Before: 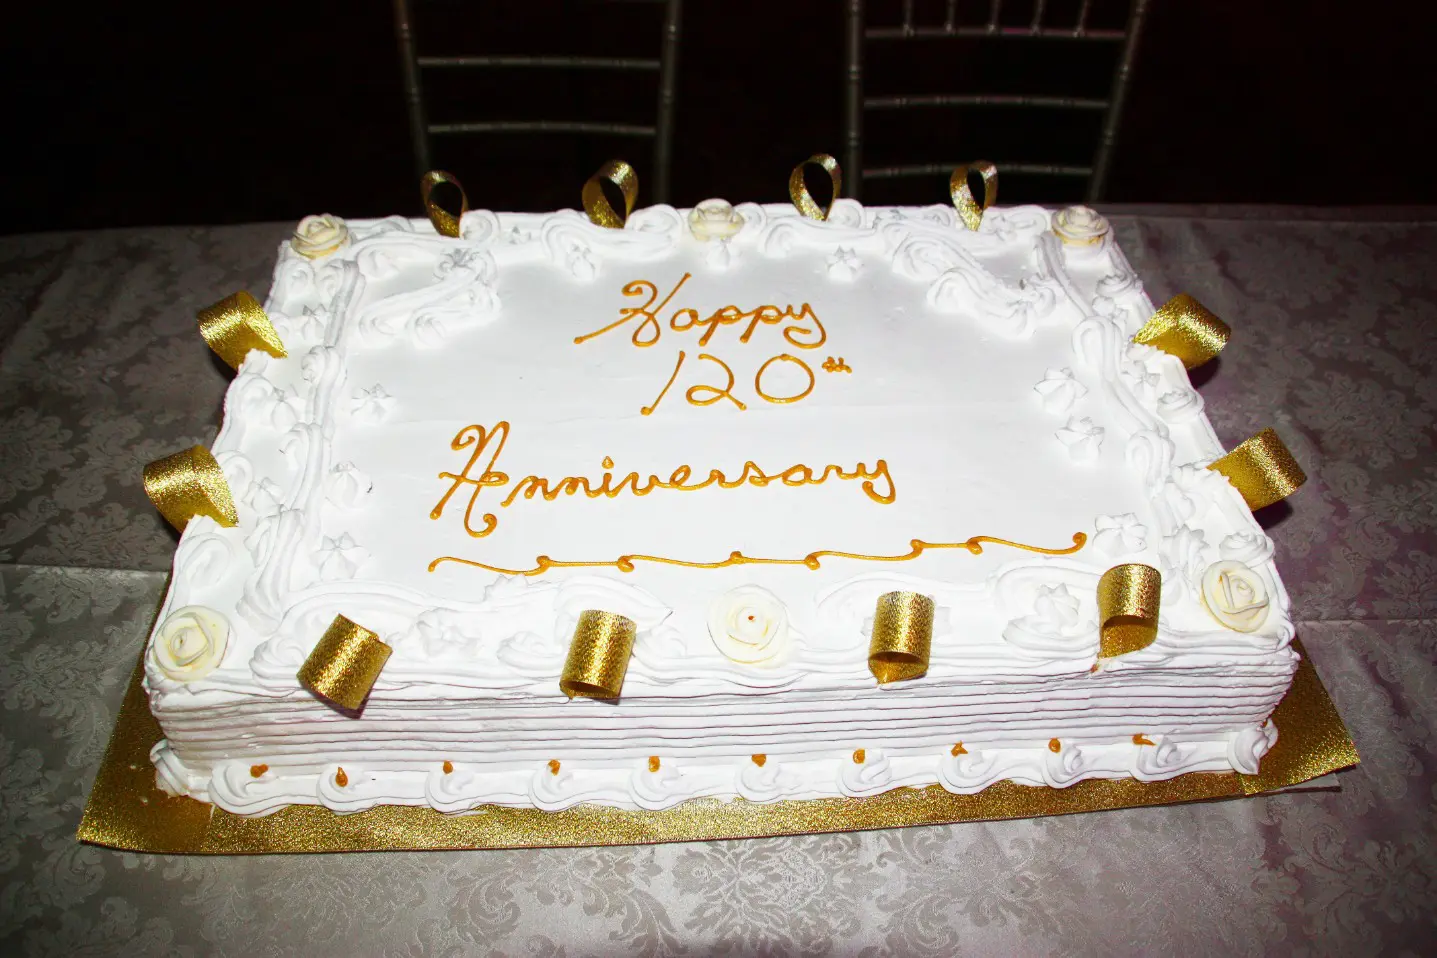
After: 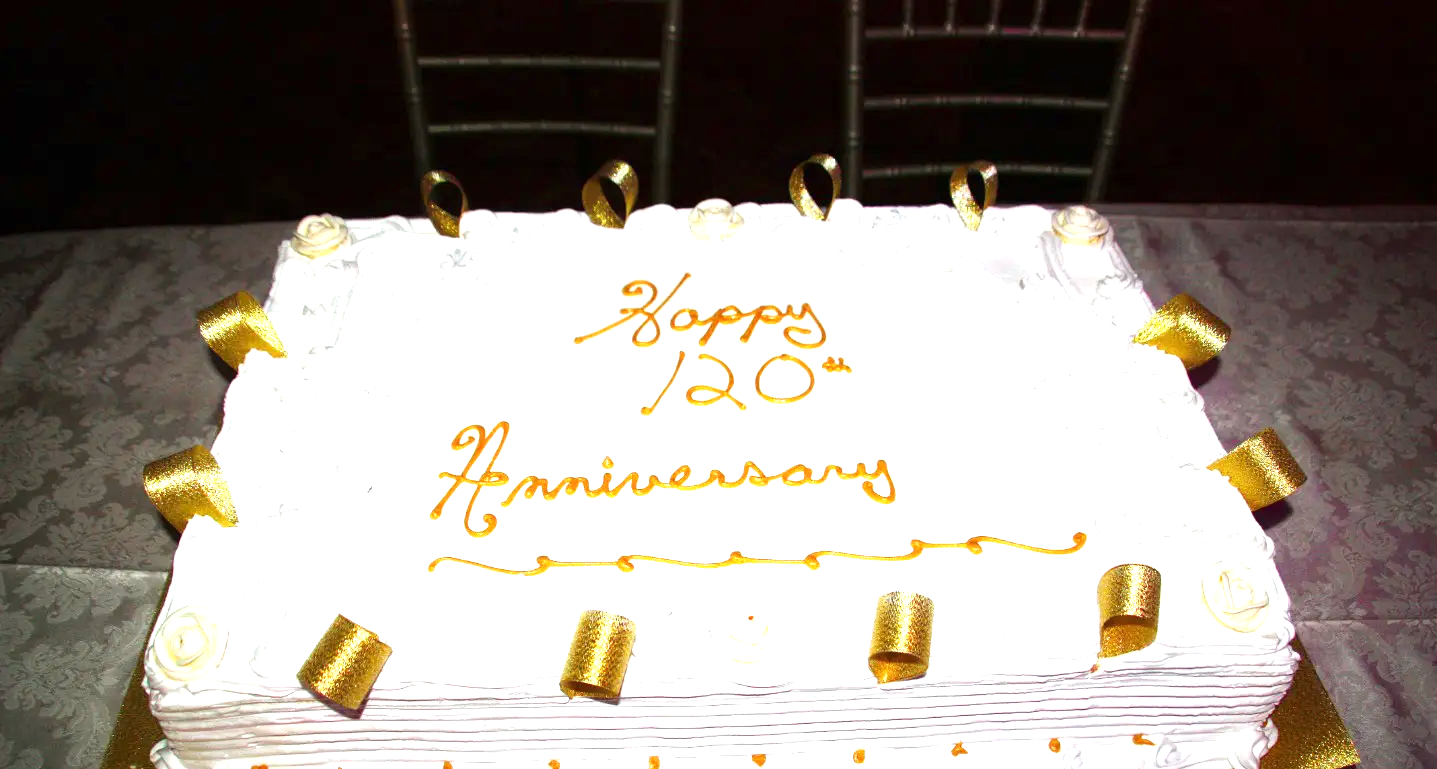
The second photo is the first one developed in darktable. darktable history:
crop: bottom 19.65%
exposure: exposure 0.829 EV, compensate highlight preservation false
